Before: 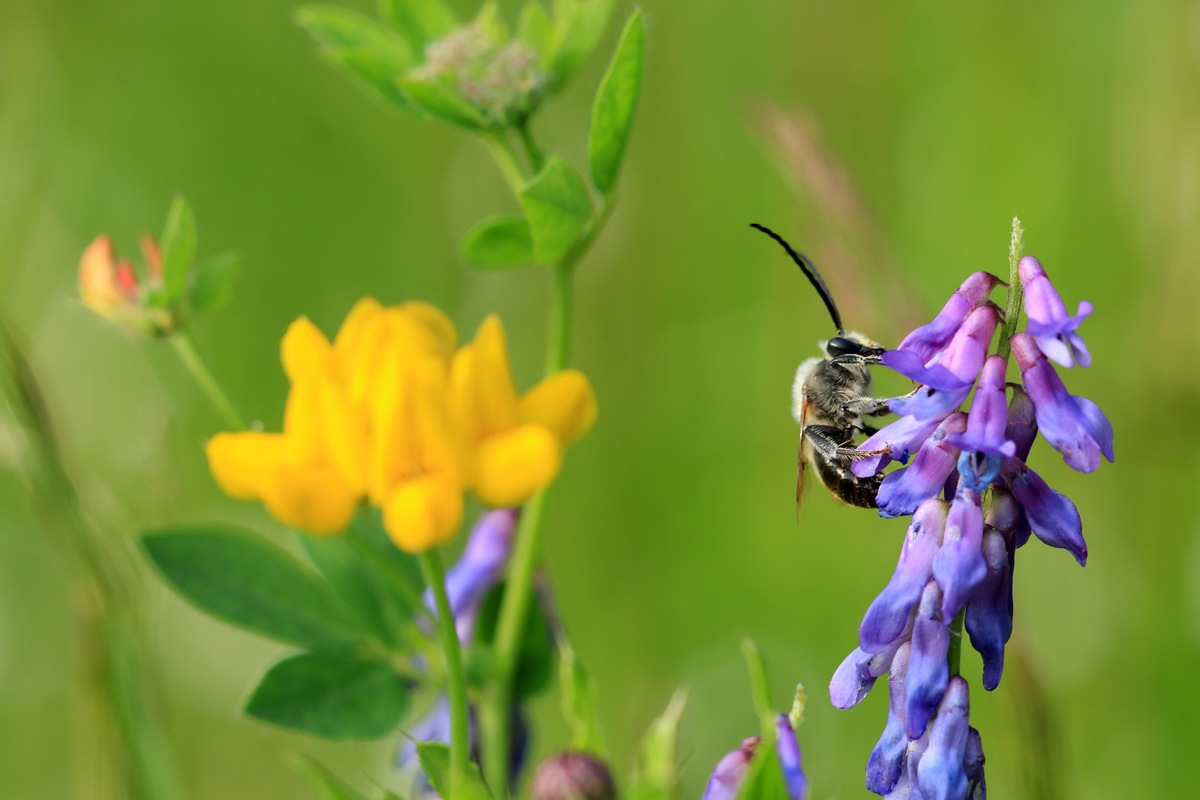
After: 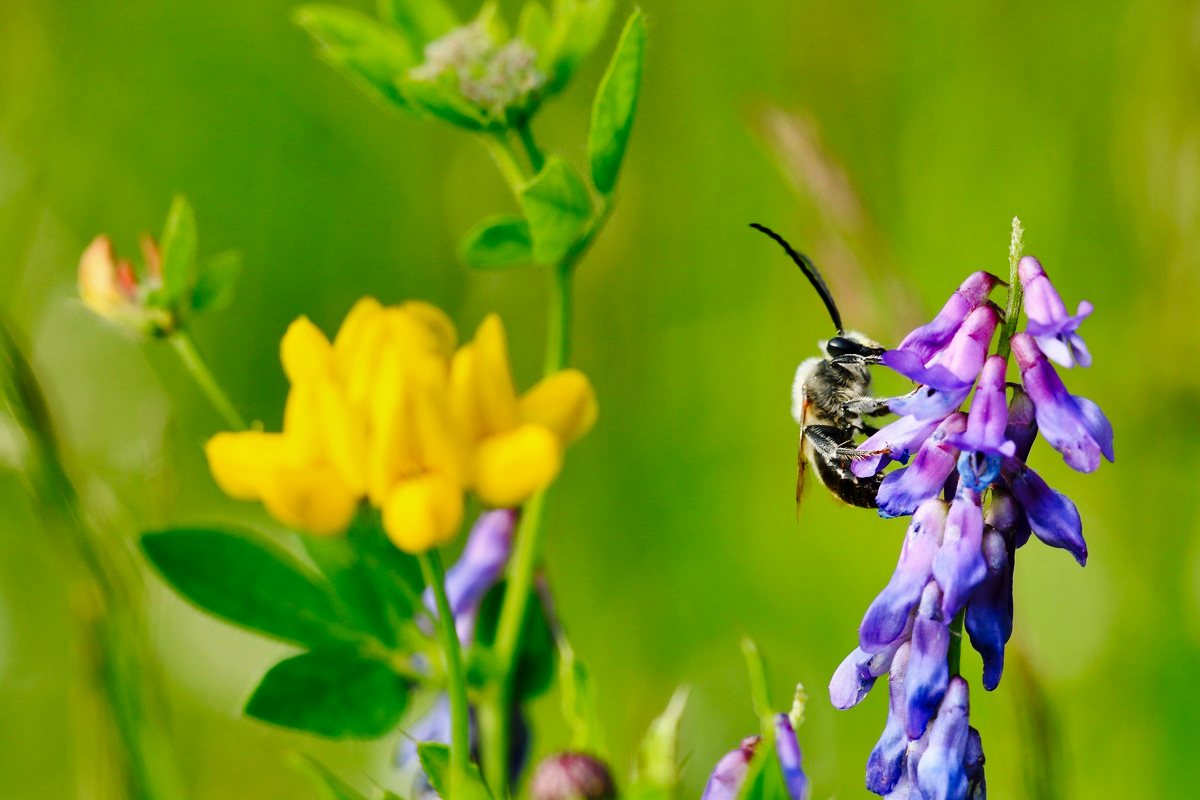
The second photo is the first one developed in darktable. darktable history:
shadows and highlights: shadows 24.5, highlights -77.64, soften with gaussian
base curve: curves: ch0 [(0, 0) (0.036, 0.025) (0.121, 0.166) (0.206, 0.329) (0.605, 0.79) (1, 1)], preserve colors none
